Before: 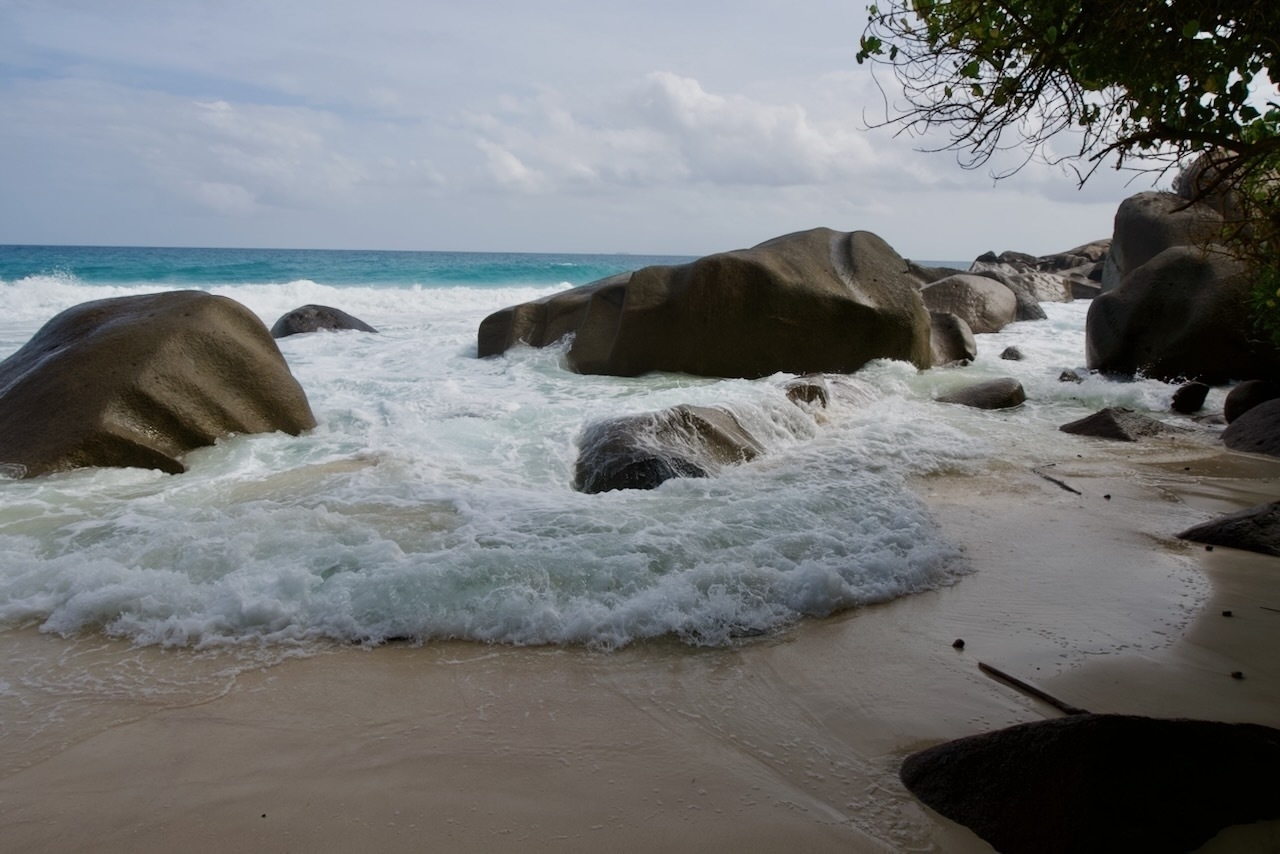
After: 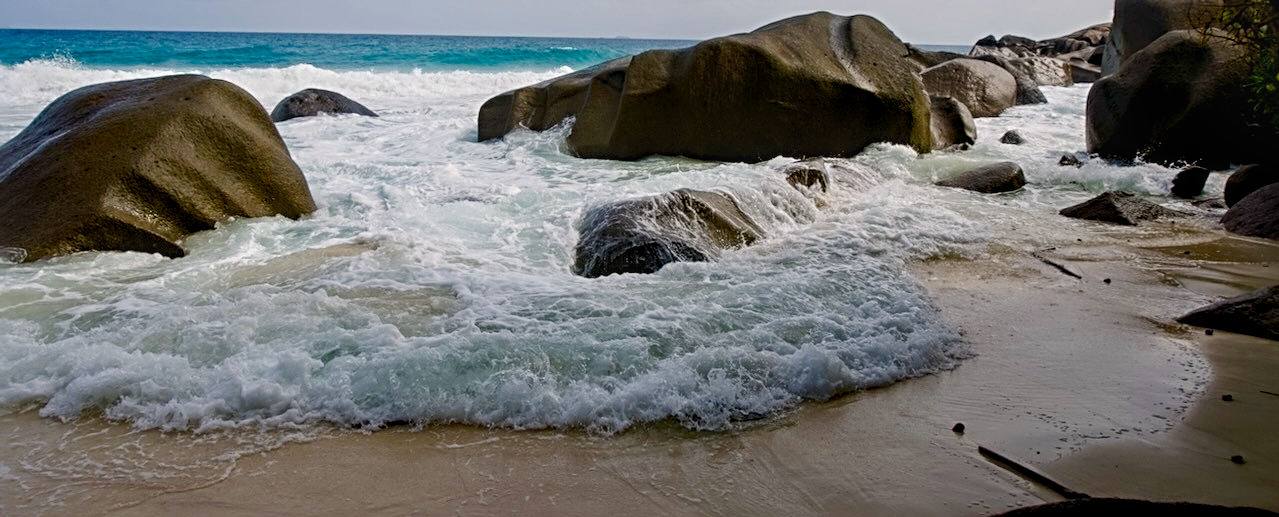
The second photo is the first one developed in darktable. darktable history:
crop and rotate: top 25.406%, bottom 14.018%
sharpen: radius 3.956
local contrast: on, module defaults
color balance rgb: highlights gain › luminance 7.225%, highlights gain › chroma 0.964%, highlights gain › hue 49.22°, perceptual saturation grading › global saturation 38.751%, perceptual saturation grading › highlights -50.372%, perceptual saturation grading › shadows 30.3%, global vibrance 20%
